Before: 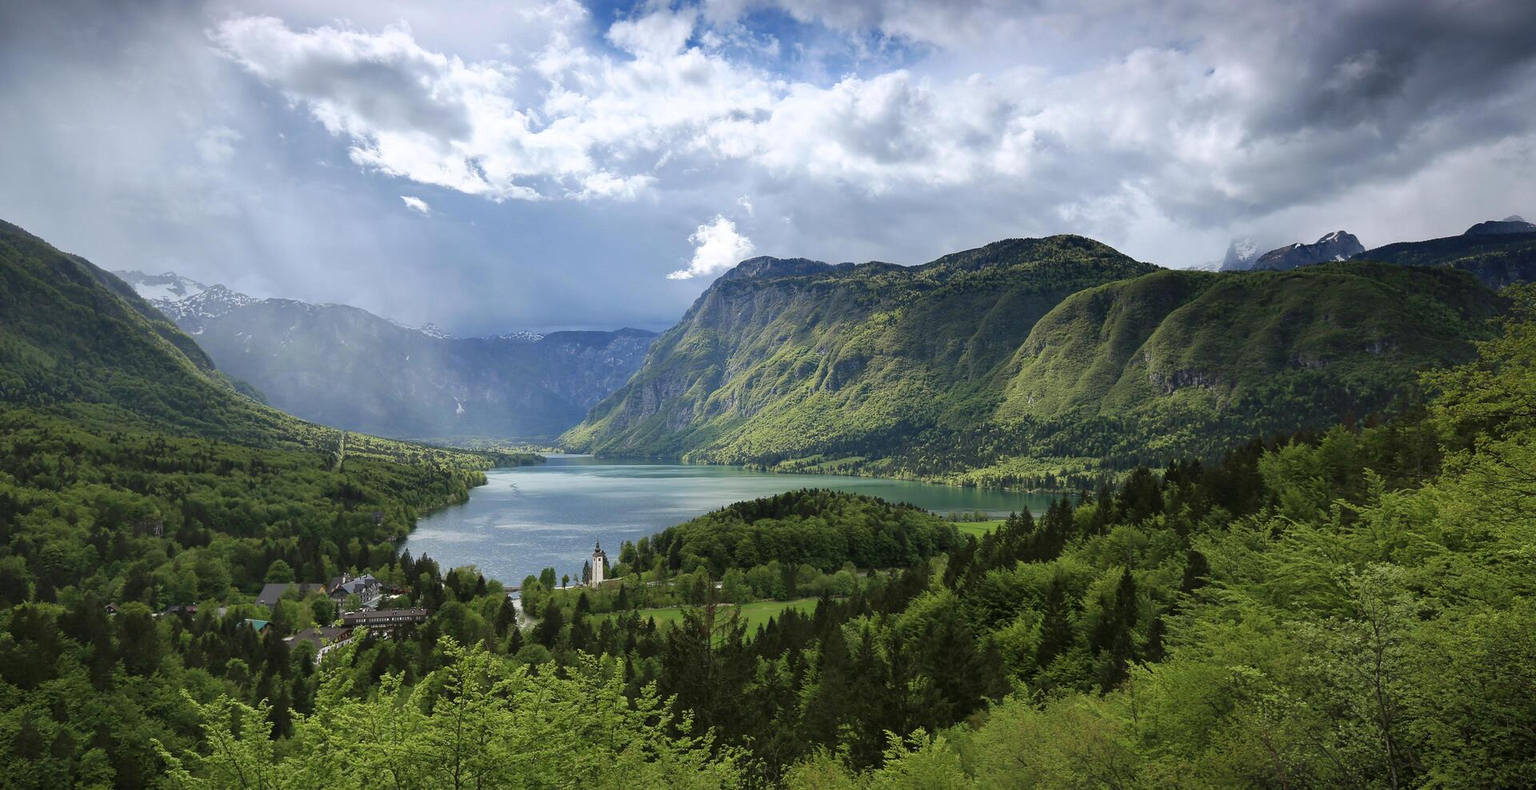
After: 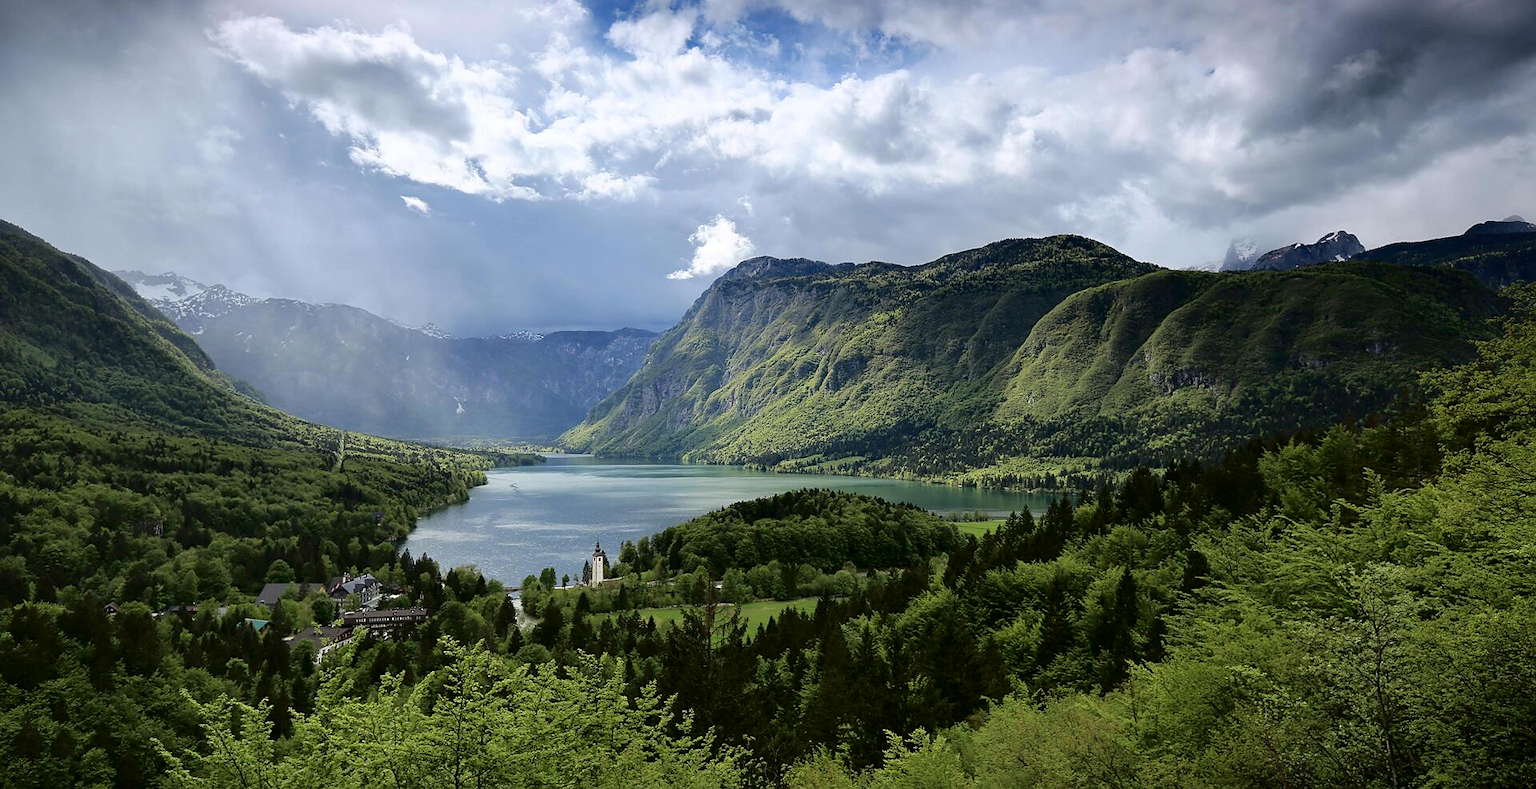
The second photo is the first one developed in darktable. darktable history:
fill light: exposure -2 EV, width 8.6
sharpen: radius 1.458, amount 0.398, threshold 1.271
